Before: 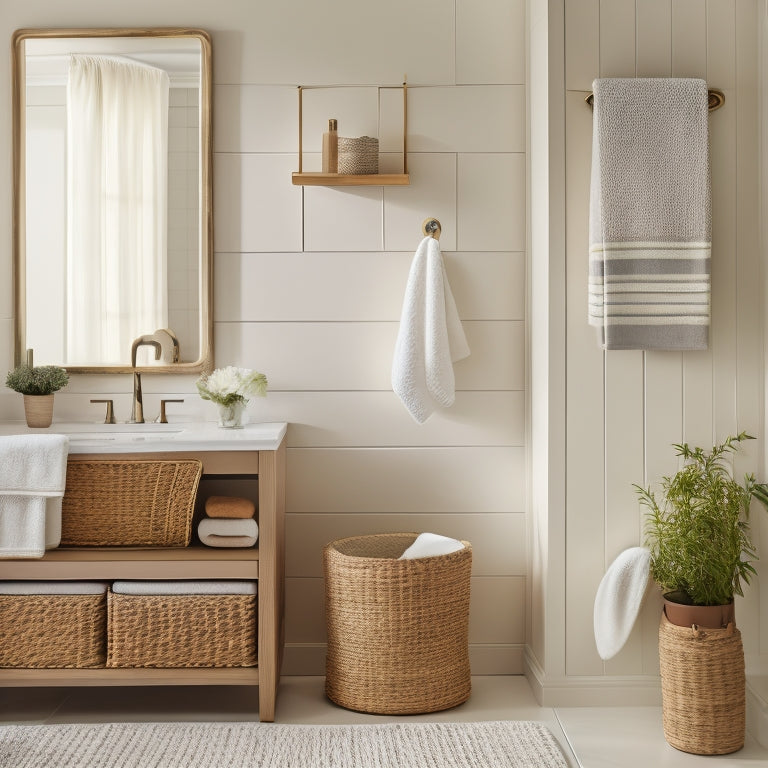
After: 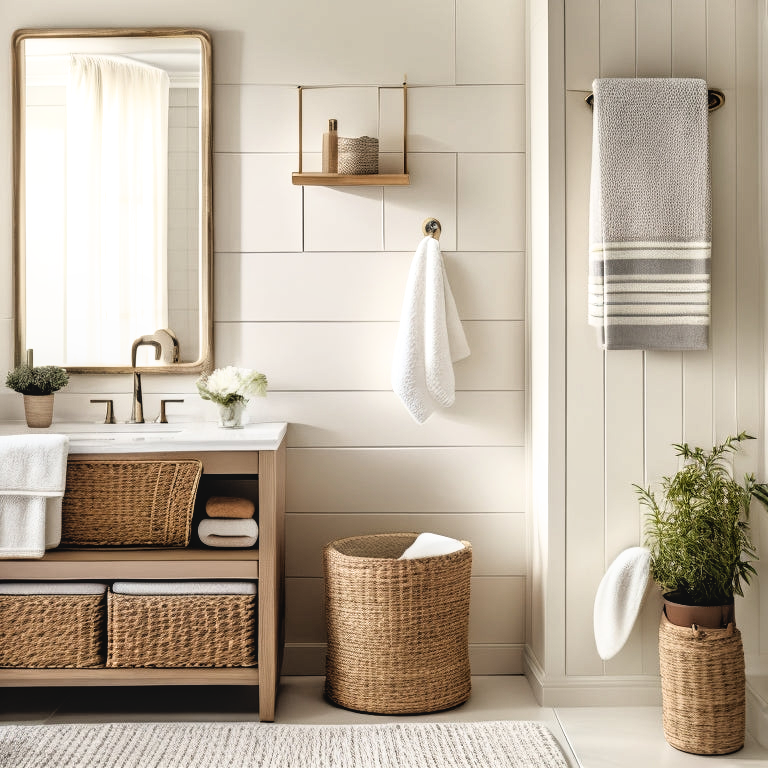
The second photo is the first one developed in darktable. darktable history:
local contrast: detail 110%
filmic rgb: black relative exposure -3.63 EV, white relative exposure 2.16 EV, hardness 3.62
